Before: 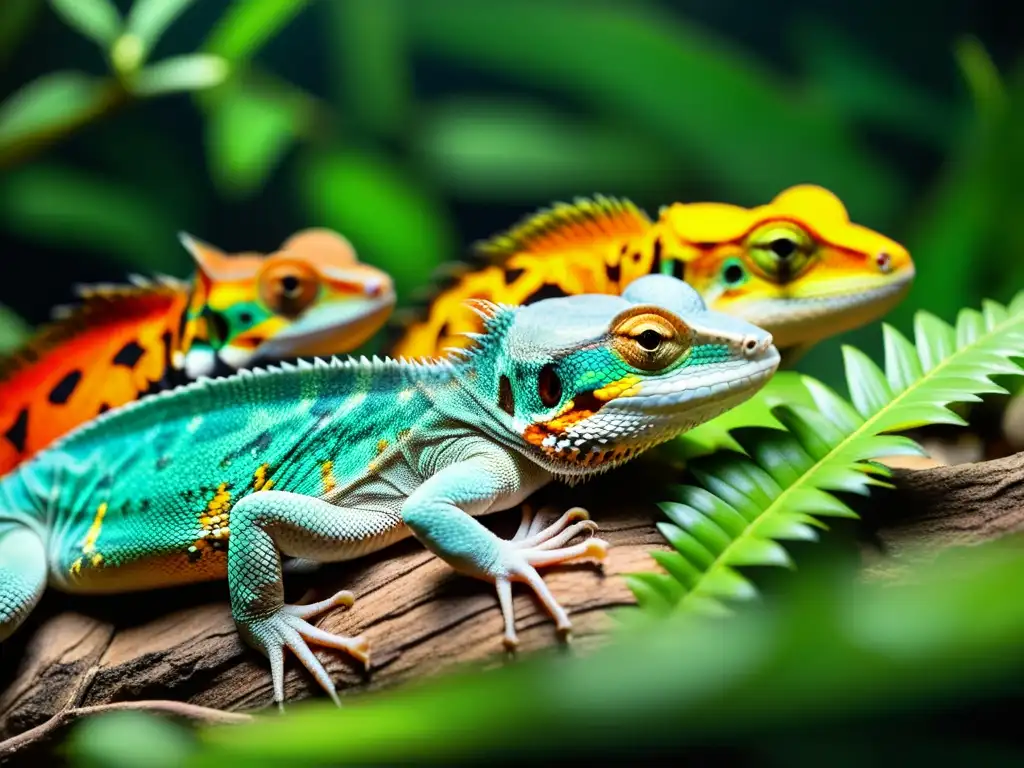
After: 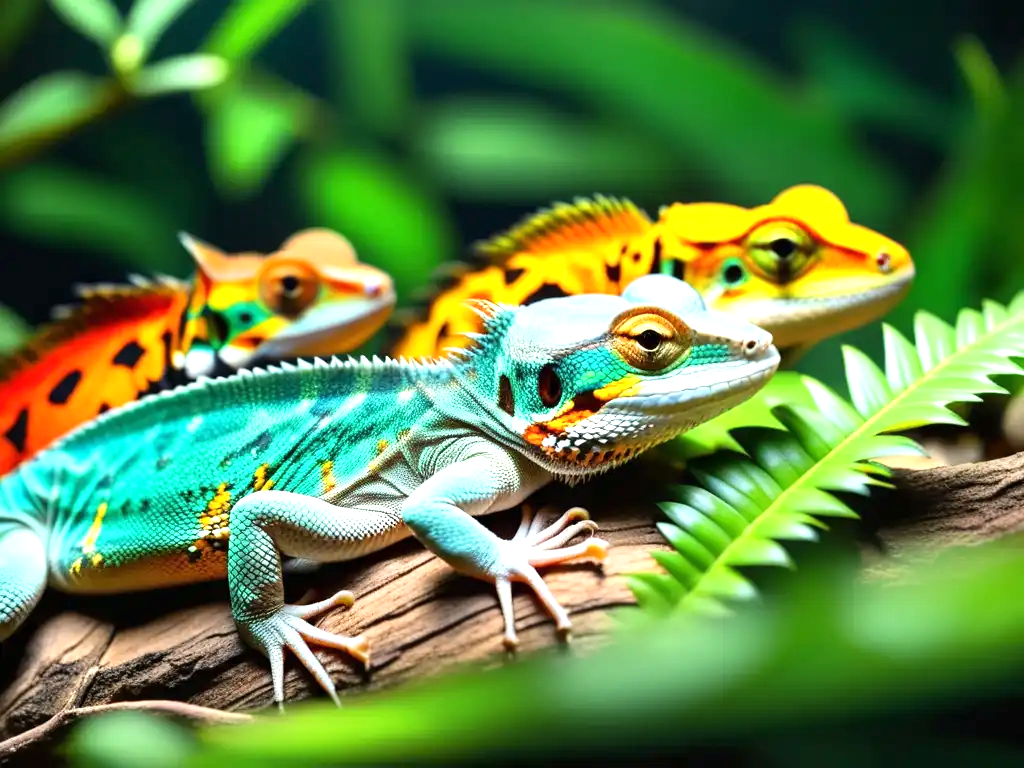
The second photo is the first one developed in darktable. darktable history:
exposure: black level correction 0, exposure 0.598 EV, compensate highlight preservation false
